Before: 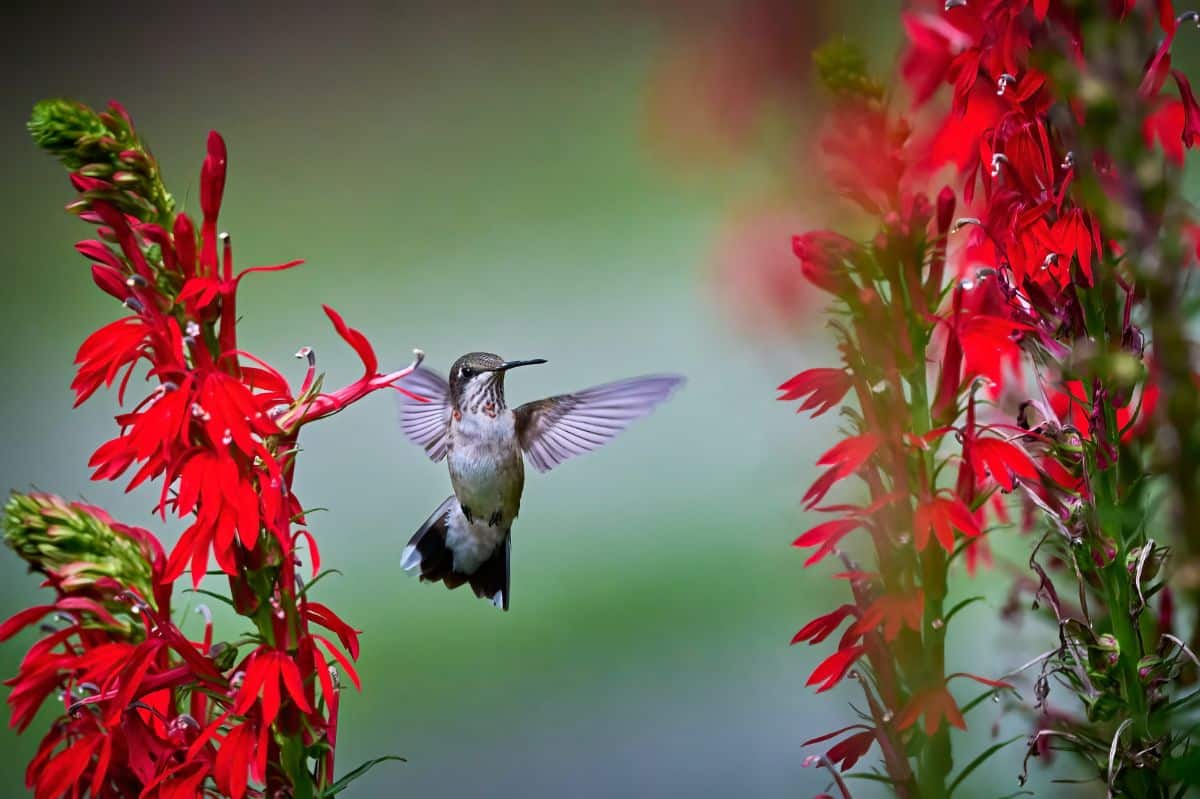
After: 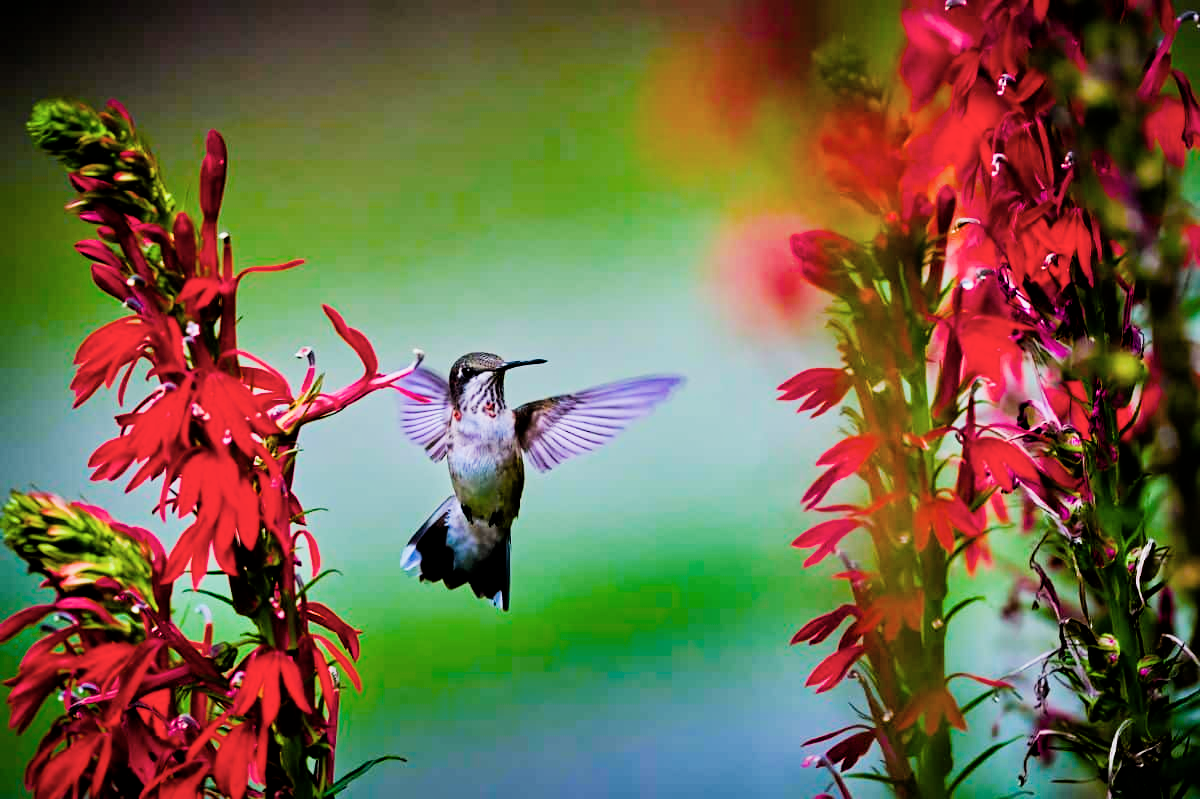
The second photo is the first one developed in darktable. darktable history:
filmic rgb: black relative exposure -5 EV, hardness 2.88, contrast 1.3, highlights saturation mix -30%
contrast equalizer: octaves 7, y [[0.6 ×6], [0.55 ×6], [0 ×6], [0 ×6], [0 ×6]], mix 0.3
color zones: curves: ch0 [(0, 0.5) (0.143, 0.52) (0.286, 0.5) (0.429, 0.5) (0.571, 0.5) (0.714, 0.5) (0.857, 0.5) (1, 0.5)]; ch1 [(0, 0.489) (0.155, 0.45) (0.286, 0.466) (0.429, 0.5) (0.571, 0.5) (0.714, 0.5) (0.857, 0.5) (1, 0.489)]
color balance rgb: linear chroma grading › shadows 10%, linear chroma grading › highlights 10%, linear chroma grading › global chroma 15%, linear chroma grading › mid-tones 15%, perceptual saturation grading › global saturation 40%, perceptual saturation grading › highlights -25%, perceptual saturation grading › mid-tones 35%, perceptual saturation grading › shadows 35%, perceptual brilliance grading › global brilliance 11.29%, global vibrance 11.29%
